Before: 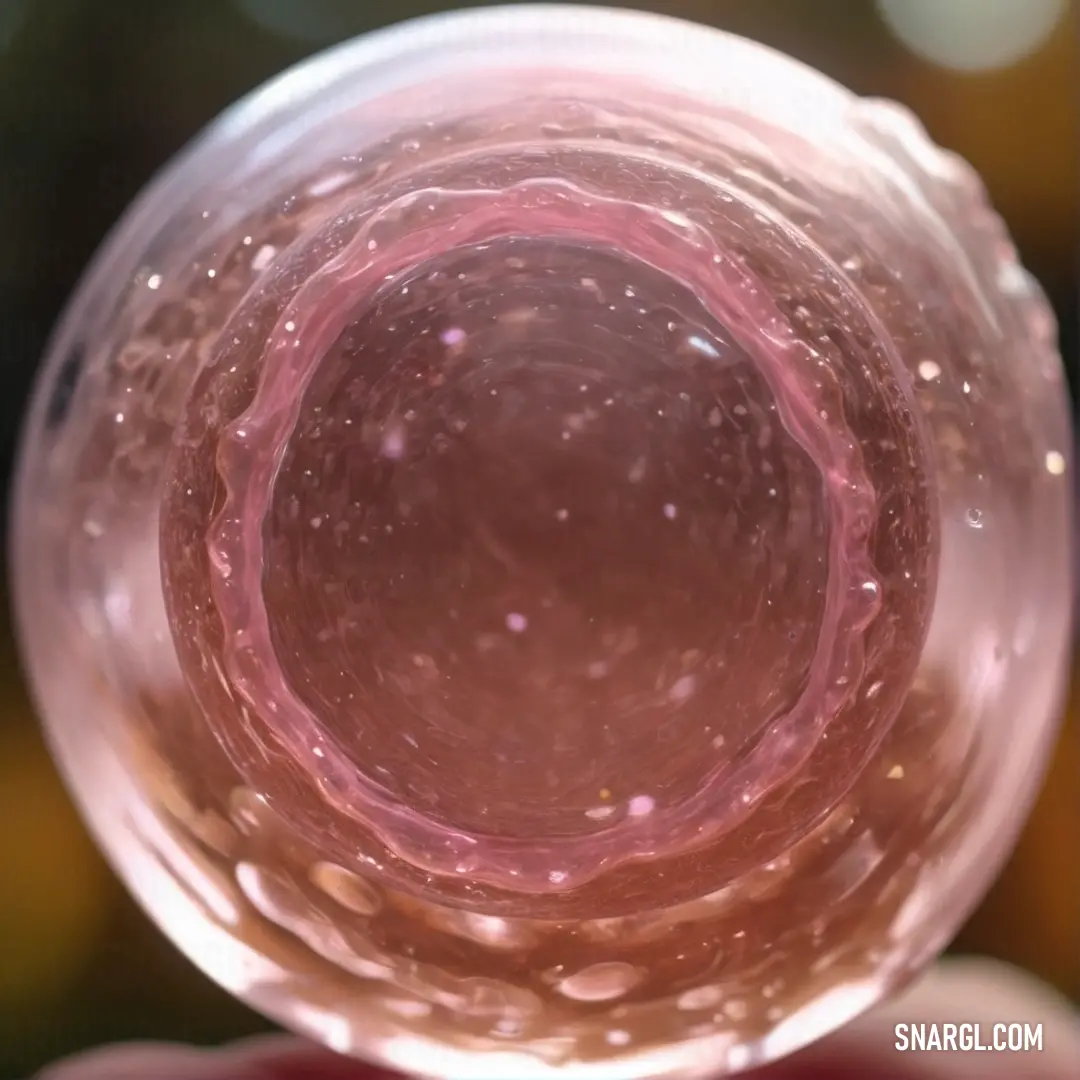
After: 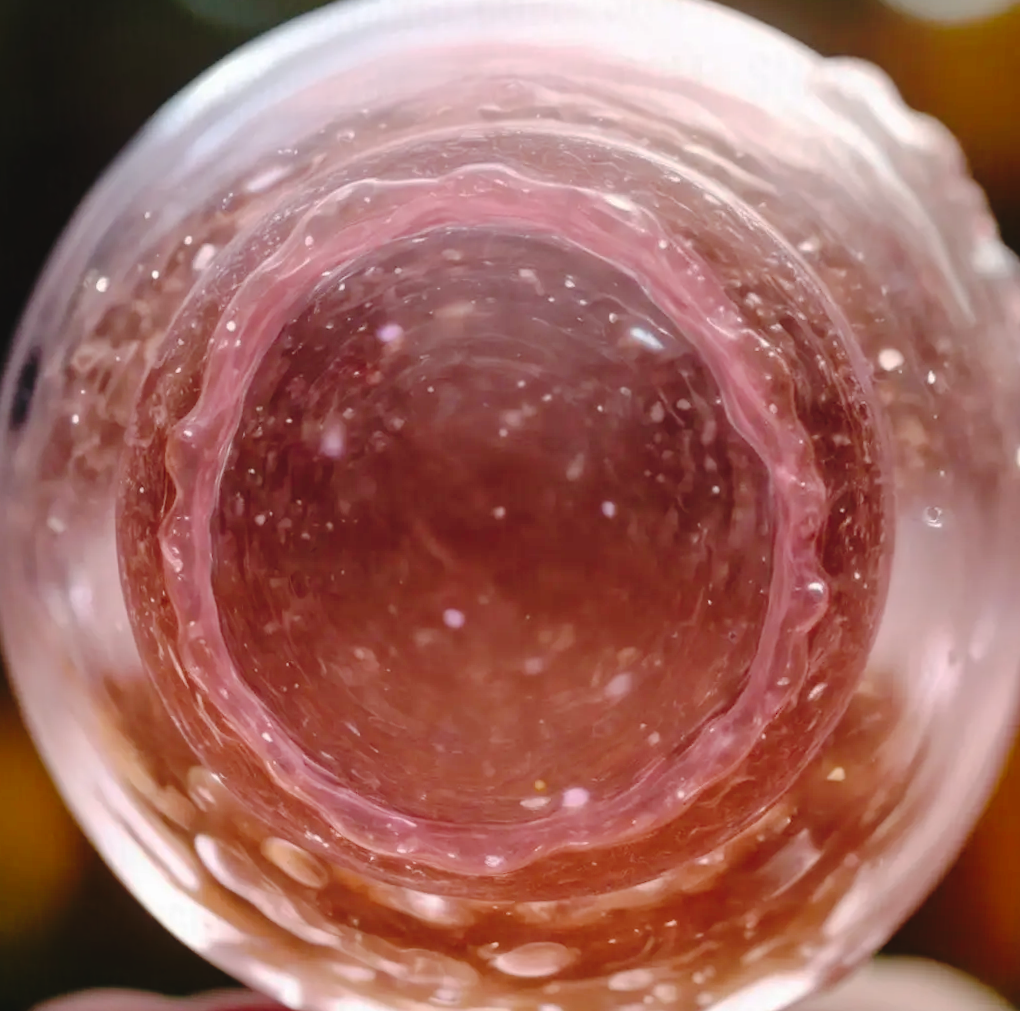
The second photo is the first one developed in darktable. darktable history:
tone curve: curves: ch0 [(0, 0) (0.003, 0.041) (0.011, 0.042) (0.025, 0.041) (0.044, 0.043) (0.069, 0.048) (0.1, 0.059) (0.136, 0.079) (0.177, 0.107) (0.224, 0.152) (0.277, 0.235) (0.335, 0.331) (0.399, 0.427) (0.468, 0.512) (0.543, 0.595) (0.623, 0.668) (0.709, 0.736) (0.801, 0.813) (0.898, 0.891) (1, 1)], preserve colors none
rotate and perspective: rotation 0.062°, lens shift (vertical) 0.115, lens shift (horizontal) -0.133, crop left 0.047, crop right 0.94, crop top 0.061, crop bottom 0.94
